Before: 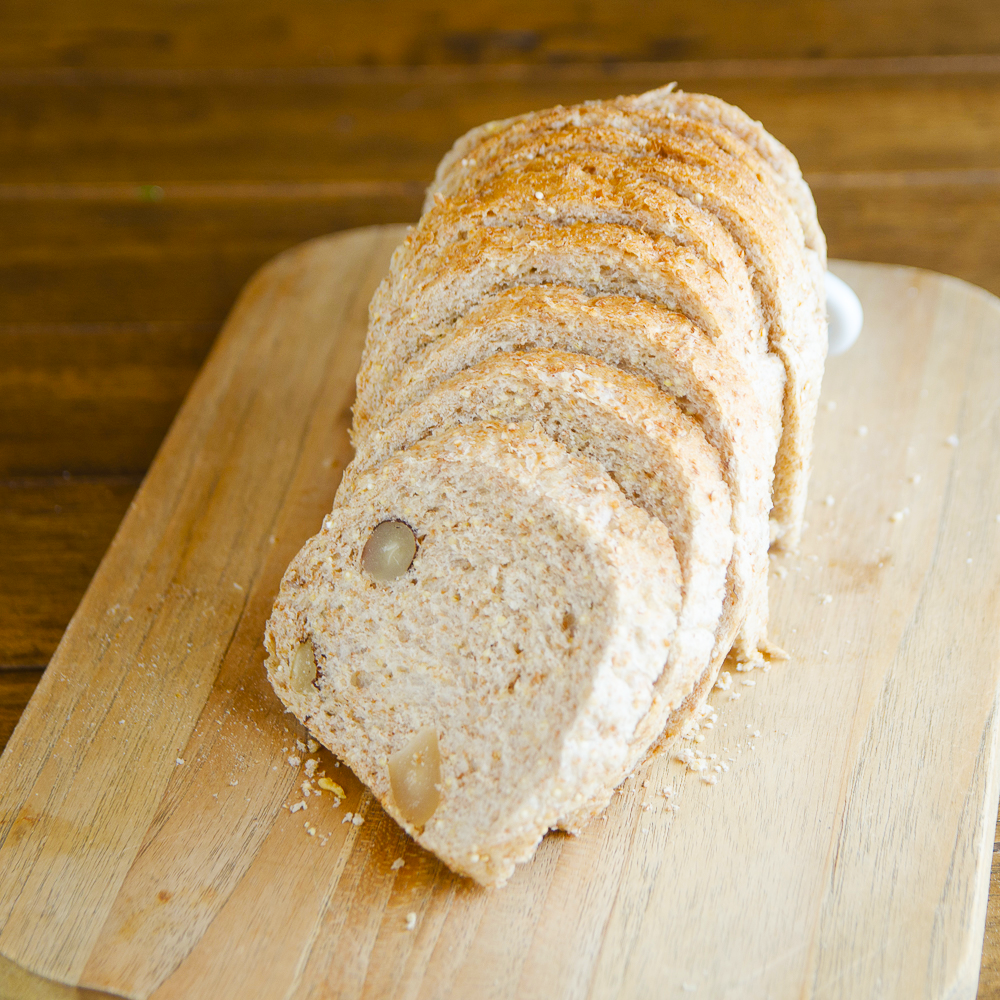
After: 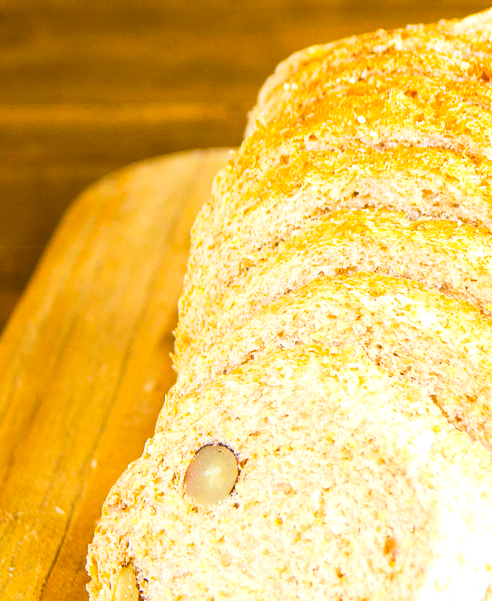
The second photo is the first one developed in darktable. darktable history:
contrast brightness saturation: contrast 0.2, brightness 0.16, saturation 0.22
exposure: black level correction 0, exposure 0.7 EV, compensate exposure bias true, compensate highlight preservation false
crop: left 17.835%, top 7.675%, right 32.881%, bottom 32.213%
color balance rgb: global vibrance 42.74%
